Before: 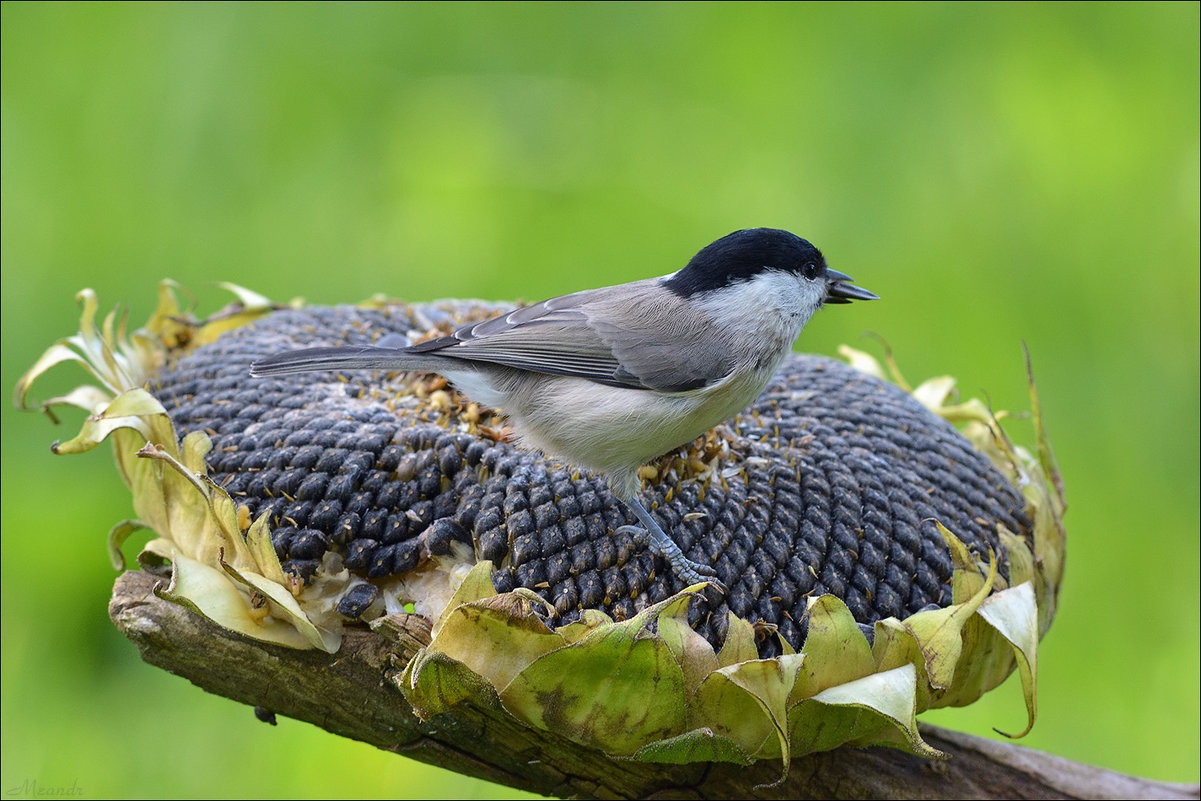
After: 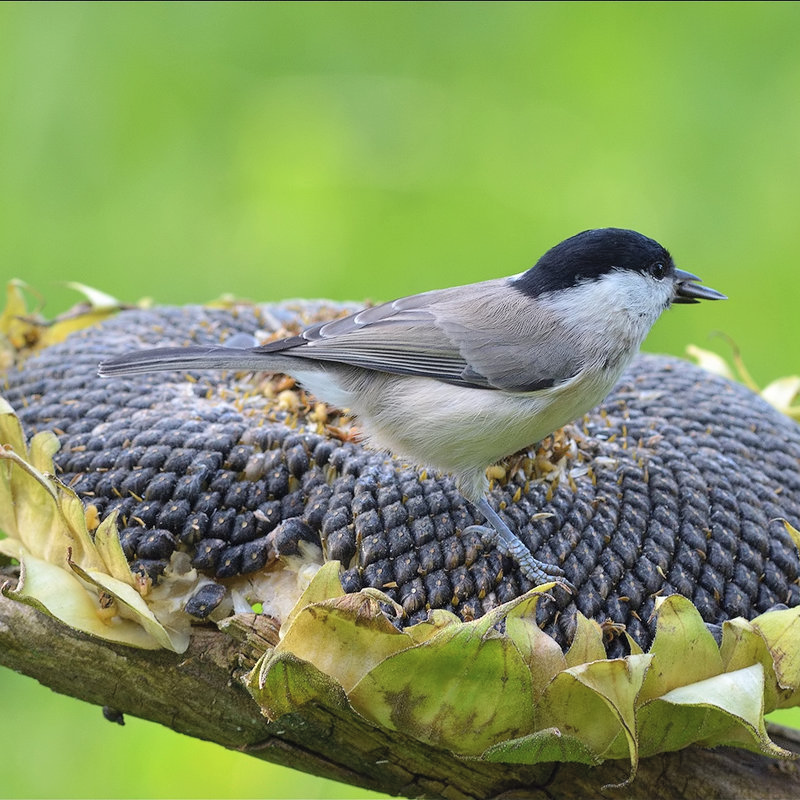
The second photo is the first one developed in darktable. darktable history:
contrast brightness saturation: brightness 0.13
crop and rotate: left 12.673%, right 20.66%
